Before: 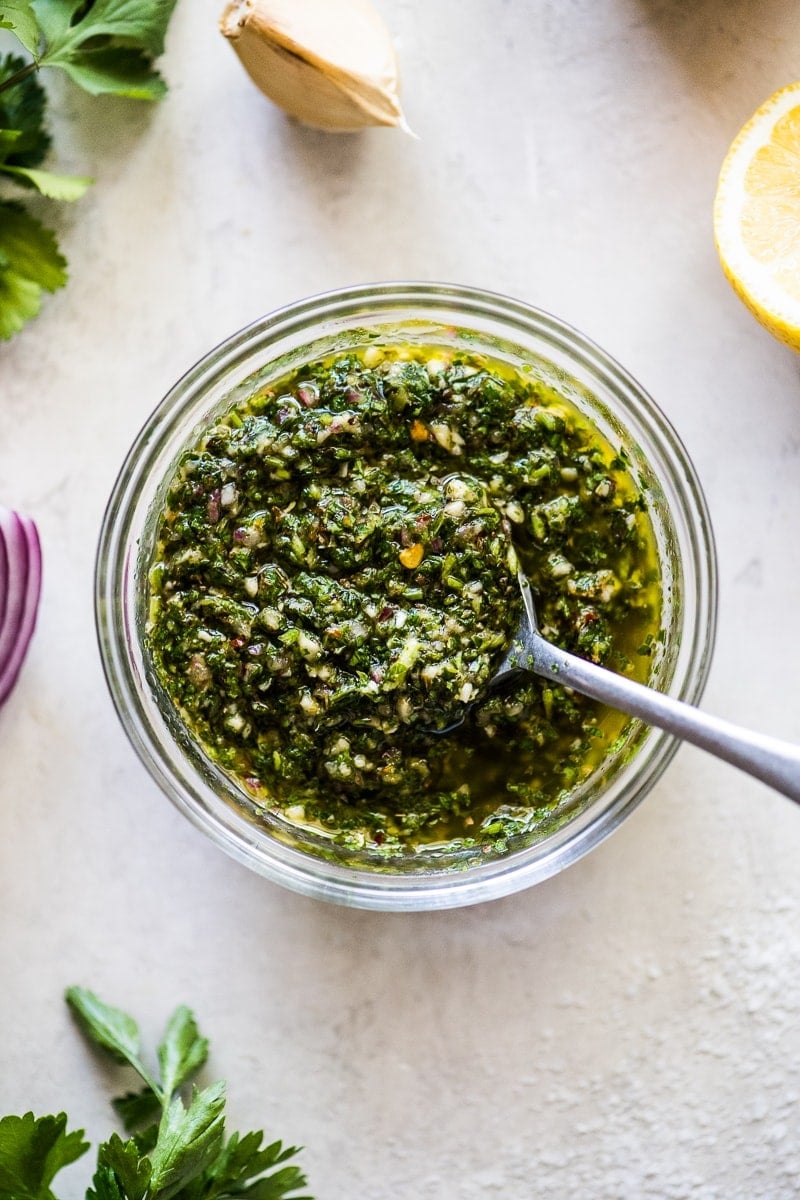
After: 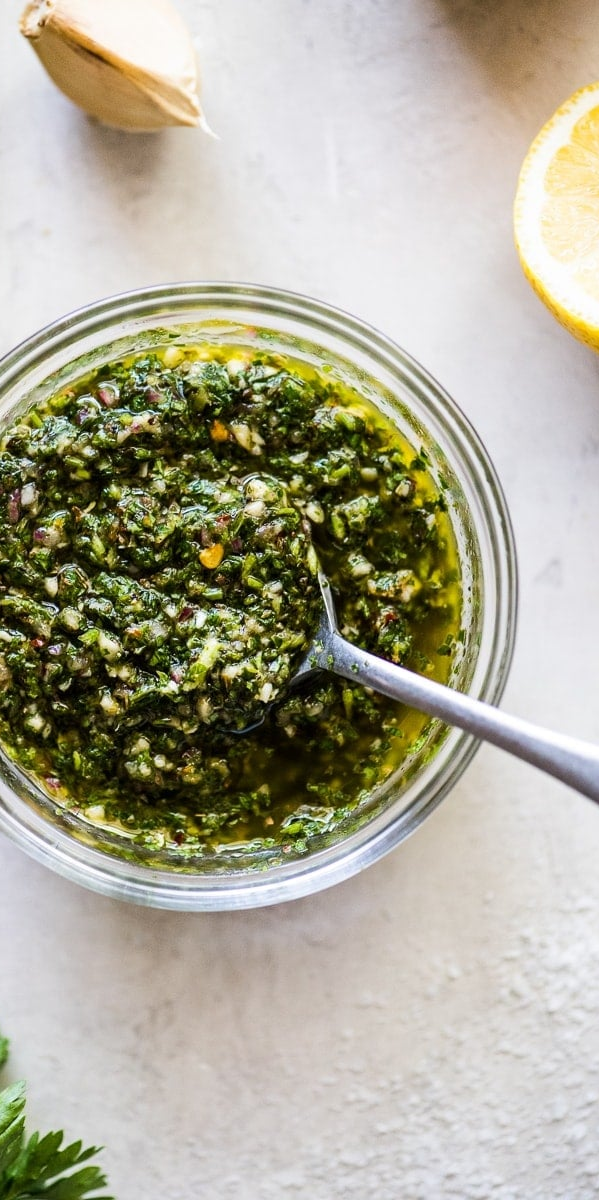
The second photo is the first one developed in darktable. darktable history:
crop and rotate: left 25.051%
exposure: compensate exposure bias true, compensate highlight preservation false
